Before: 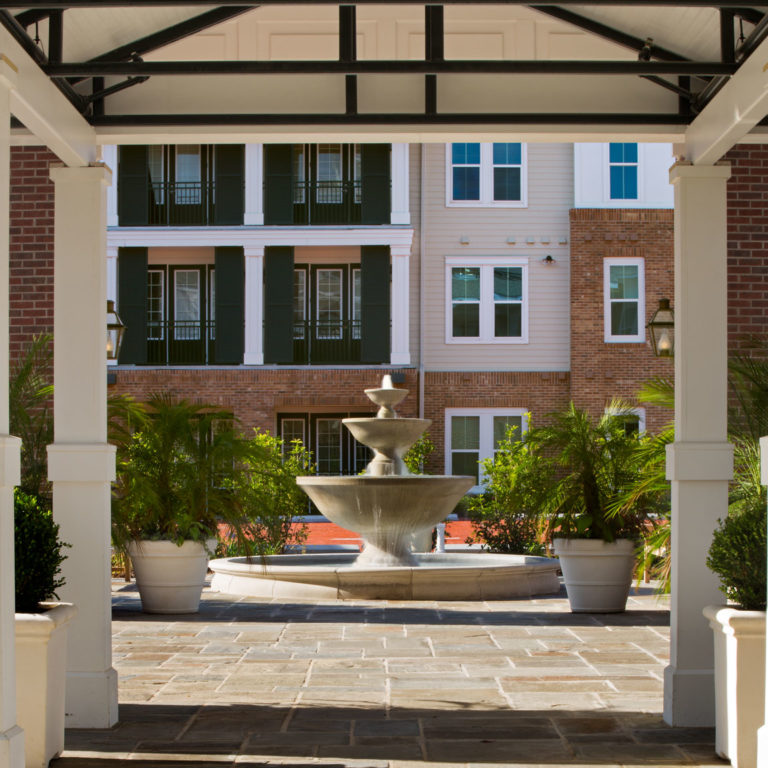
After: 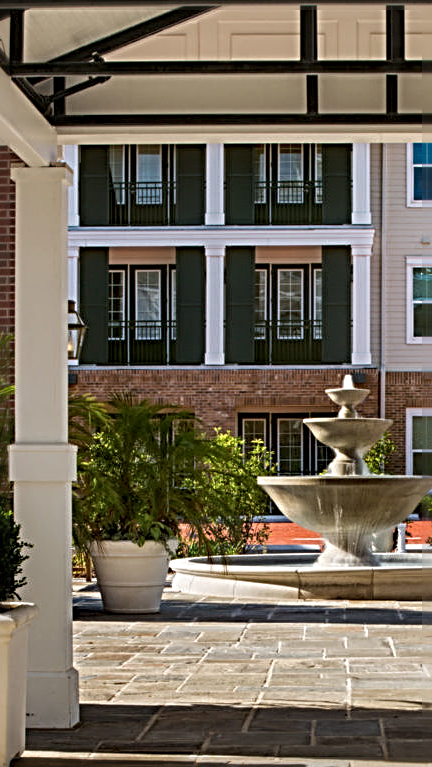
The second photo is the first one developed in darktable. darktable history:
sharpen: radius 3.69, amount 0.928
local contrast: detail 130%
crop: left 5.114%, right 38.589%
